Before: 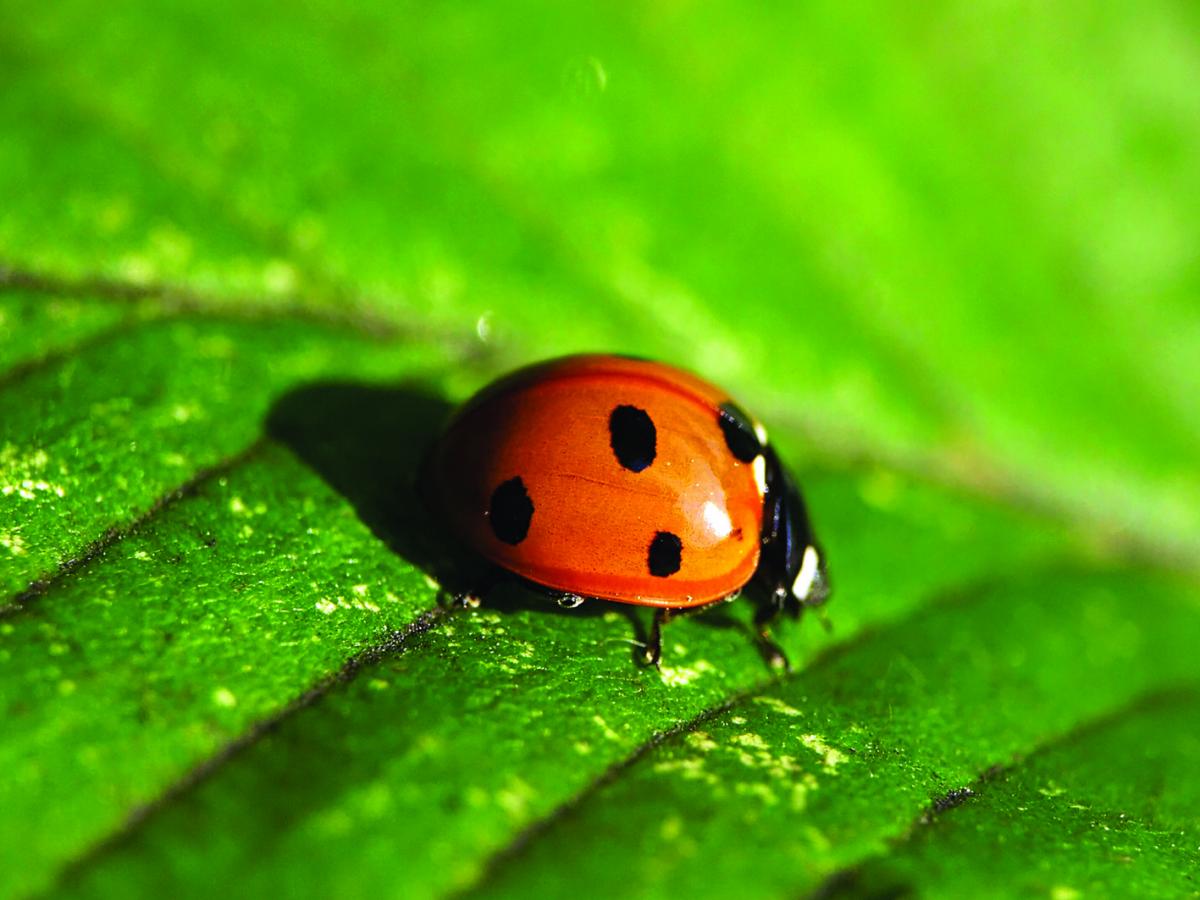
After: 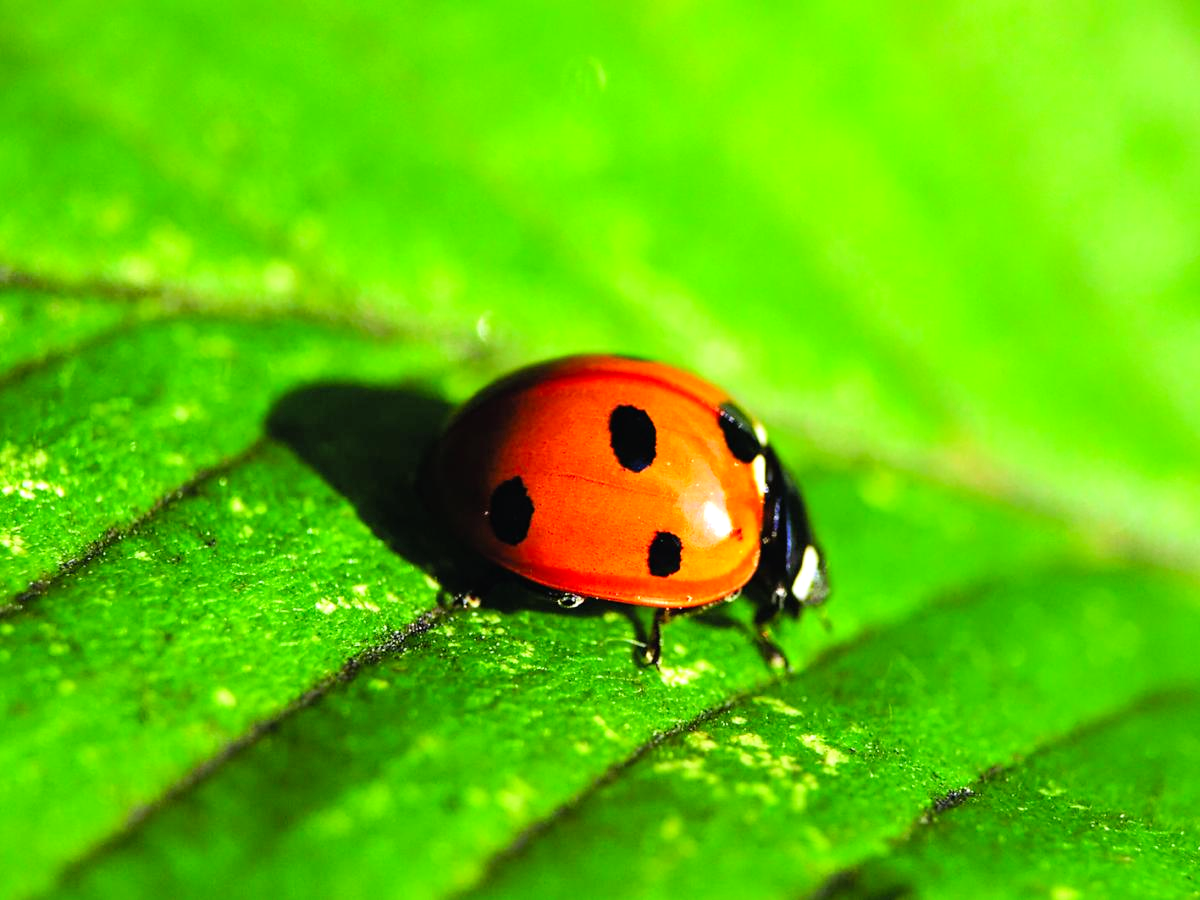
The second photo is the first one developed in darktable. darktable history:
exposure: exposure 0.2 EV, compensate highlight preservation false
tone curve: curves: ch0 [(0, 0) (0.07, 0.057) (0.15, 0.177) (0.352, 0.445) (0.59, 0.703) (0.857, 0.908) (1, 1)], color space Lab, linked channels, preserve colors none
